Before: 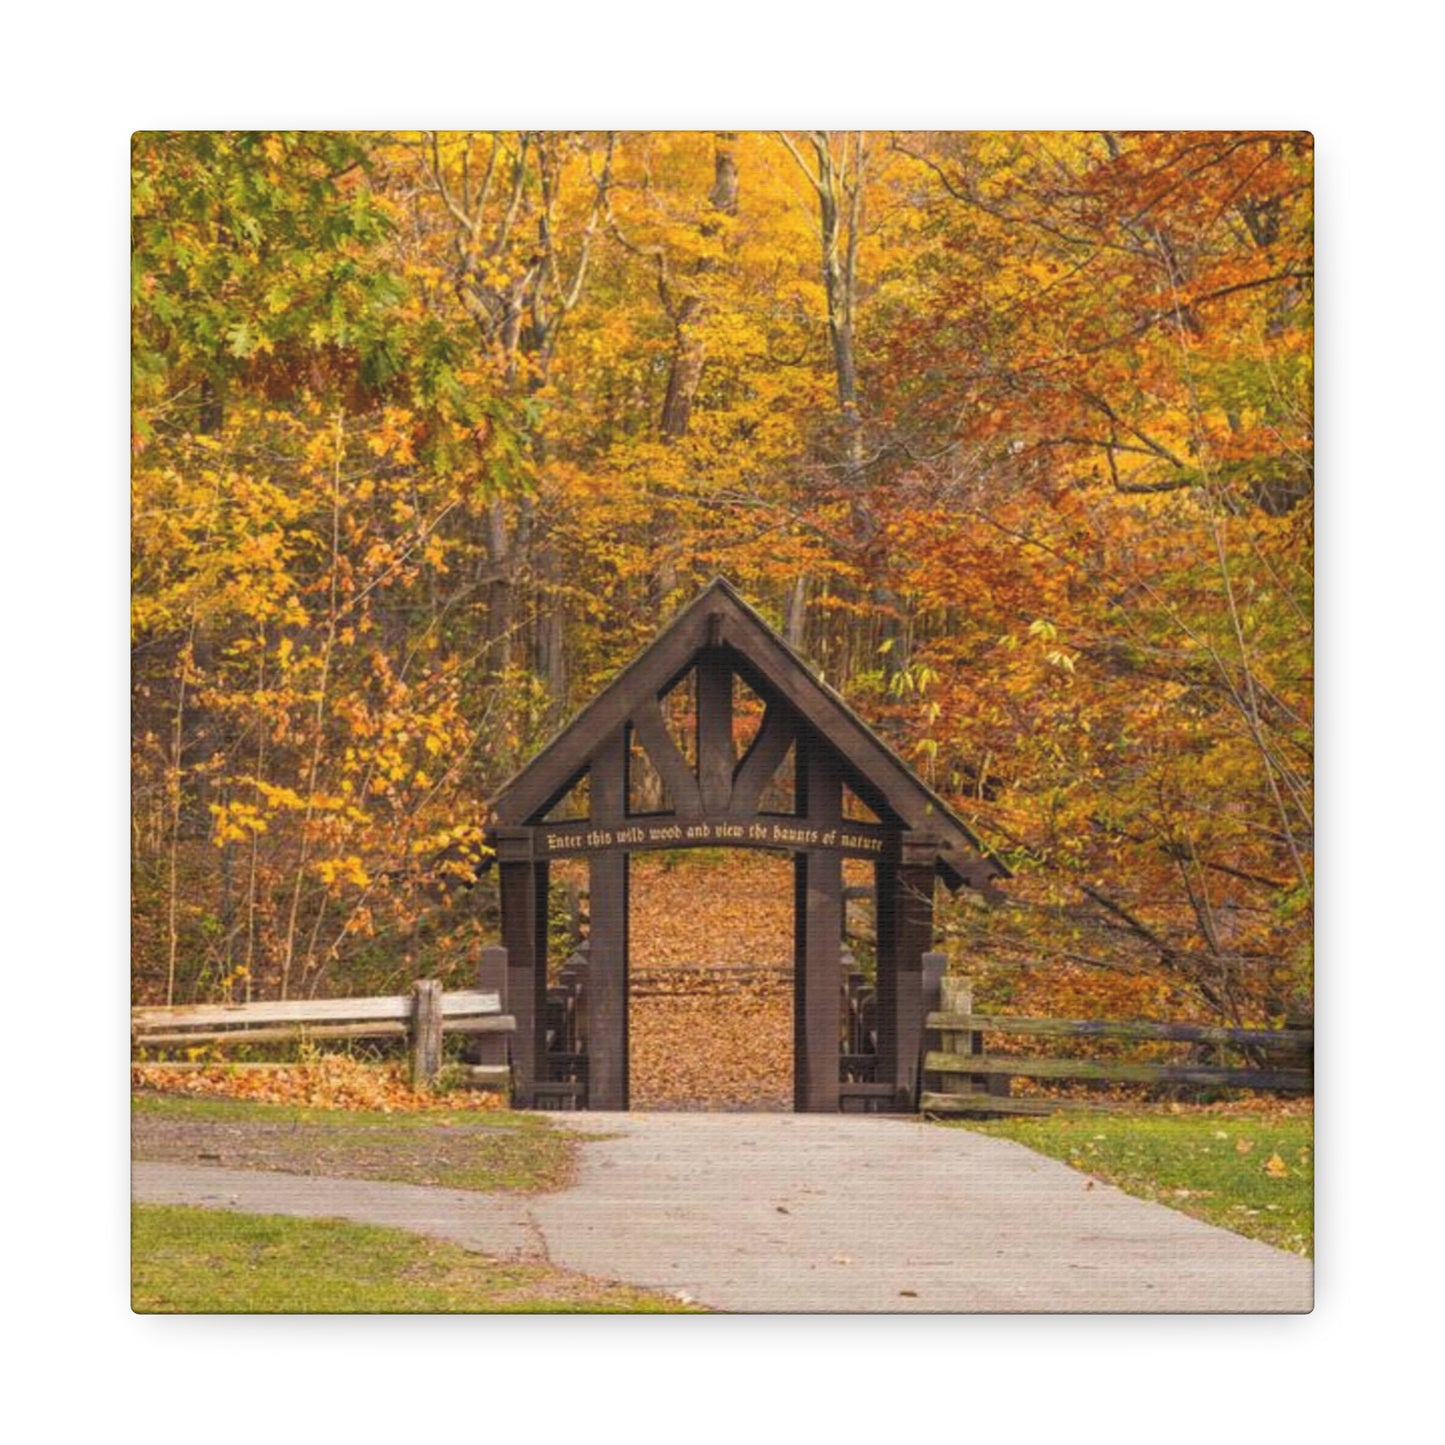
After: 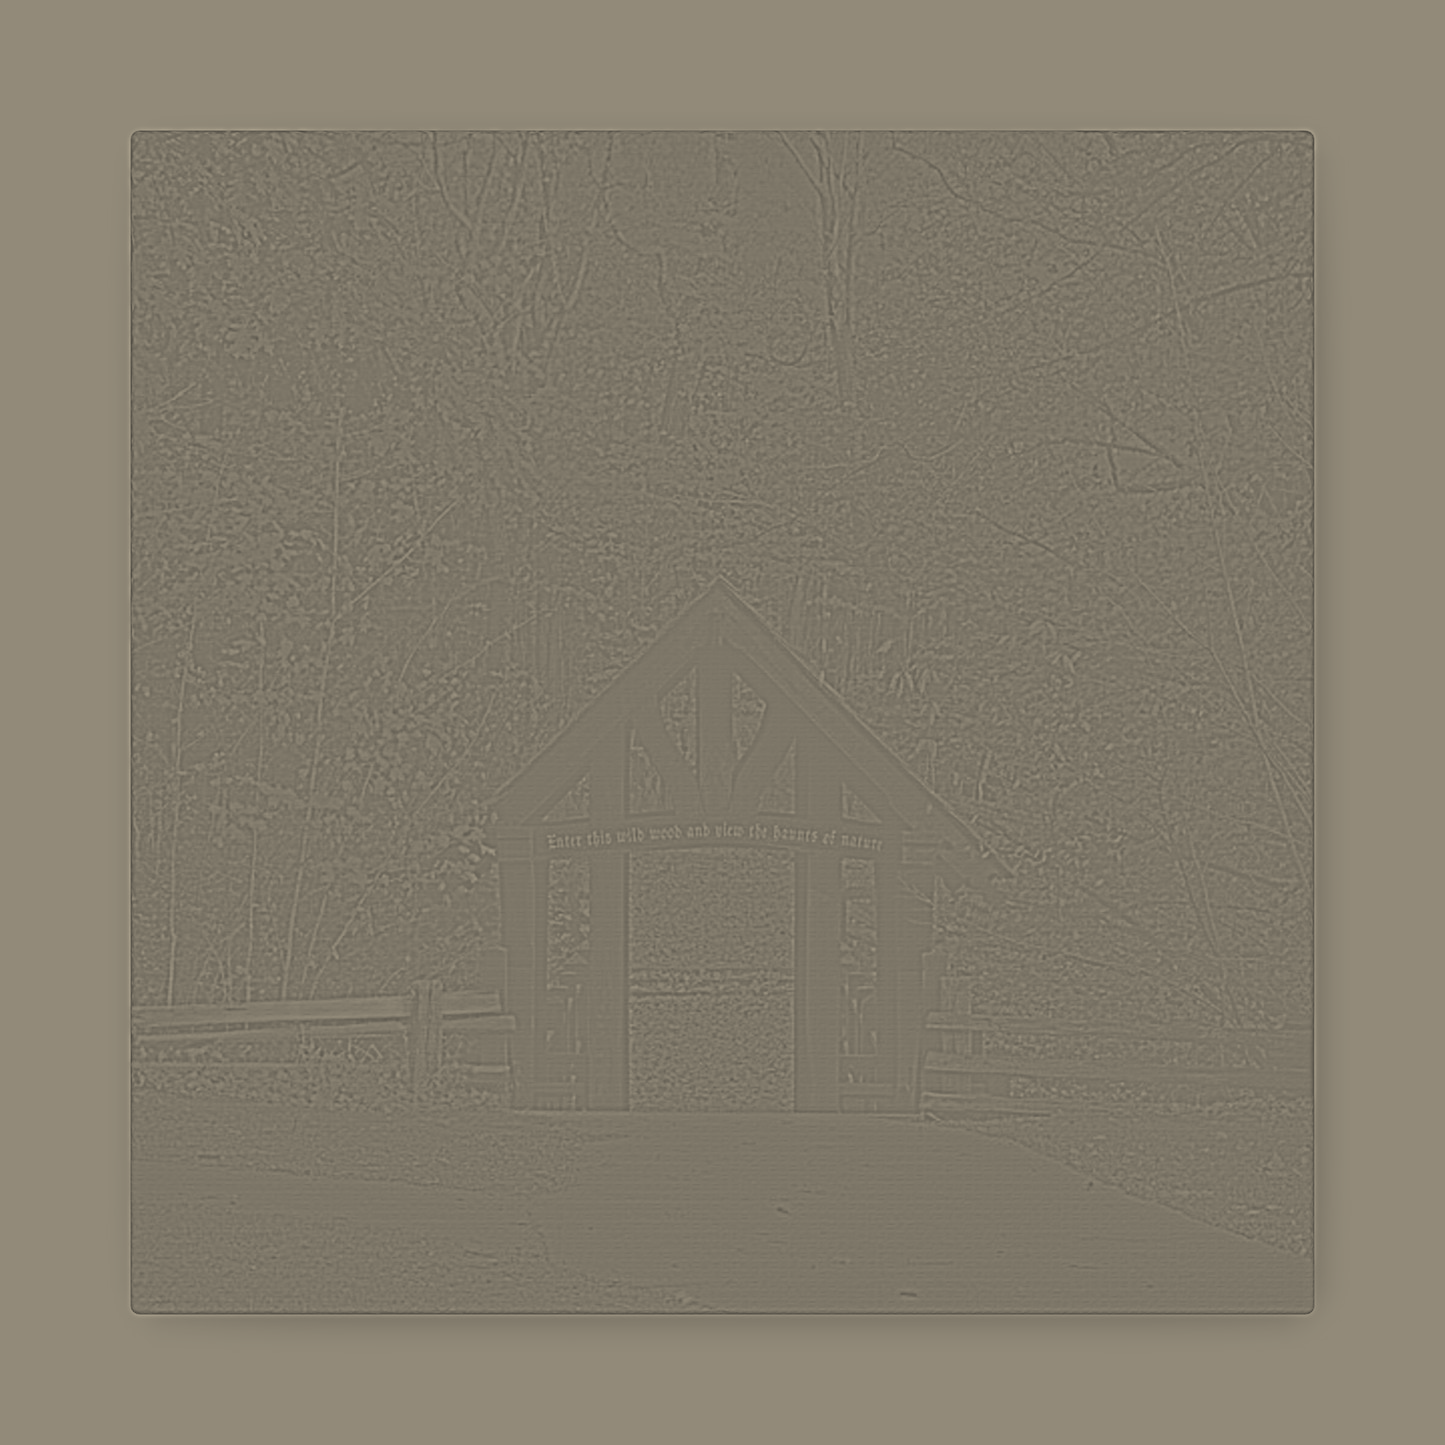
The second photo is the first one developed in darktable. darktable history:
color correction: highlights a* 1.39, highlights b* 17.83
tone equalizer: -8 EV -0.75 EV, -7 EV -0.7 EV, -6 EV -0.6 EV, -5 EV -0.4 EV, -3 EV 0.4 EV, -2 EV 0.6 EV, -1 EV 0.7 EV, +0 EV 0.75 EV, edges refinement/feathering 500, mask exposure compensation -1.57 EV, preserve details no
highpass: sharpness 9.84%, contrast boost 9.94%
